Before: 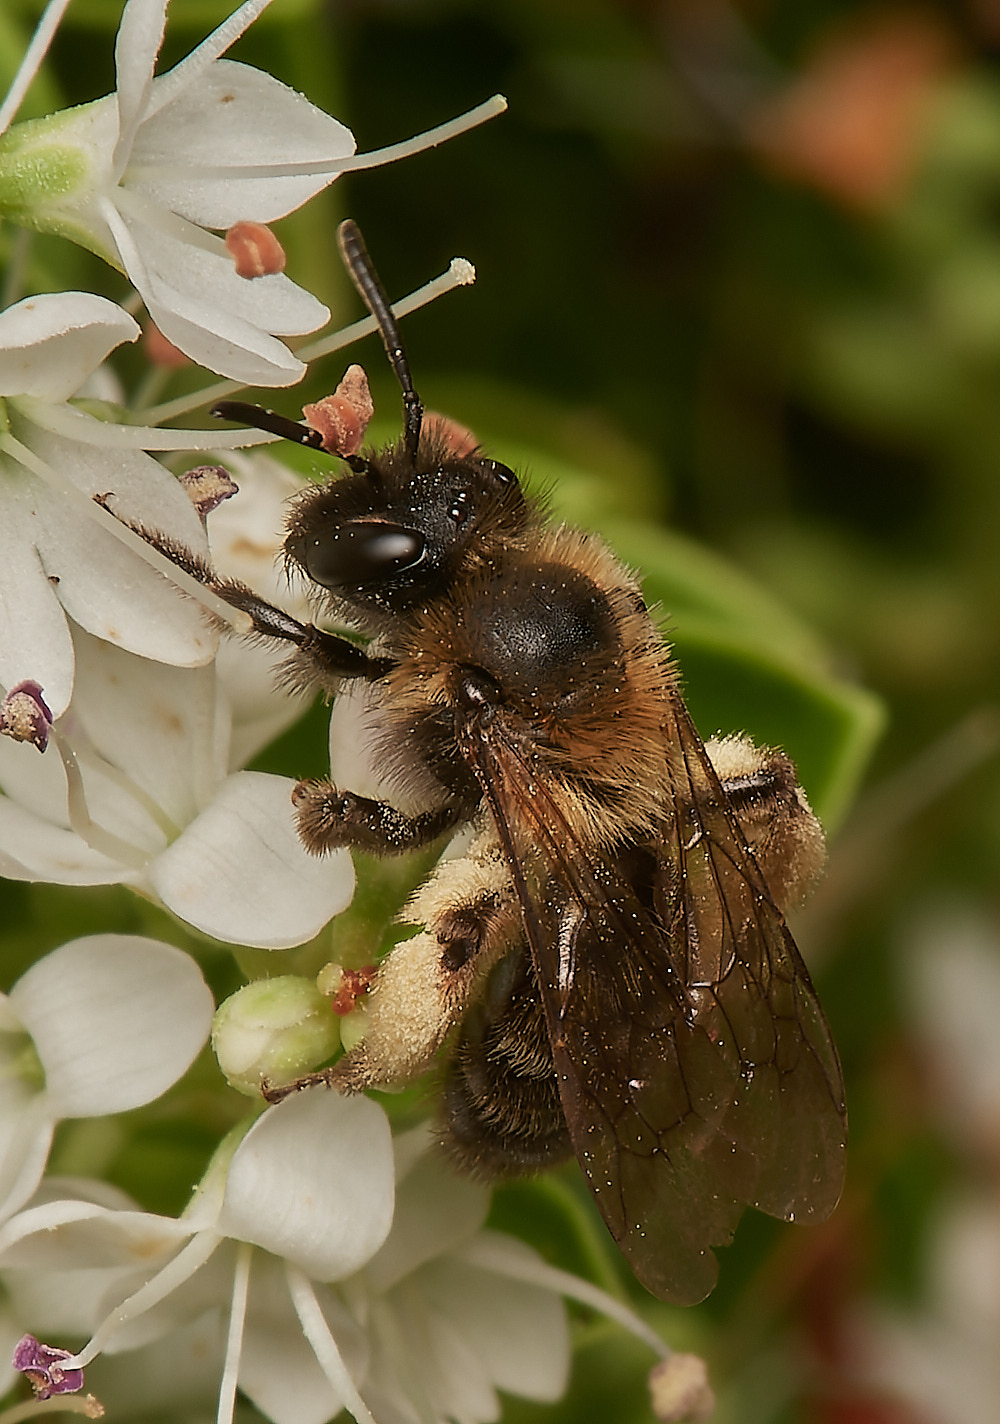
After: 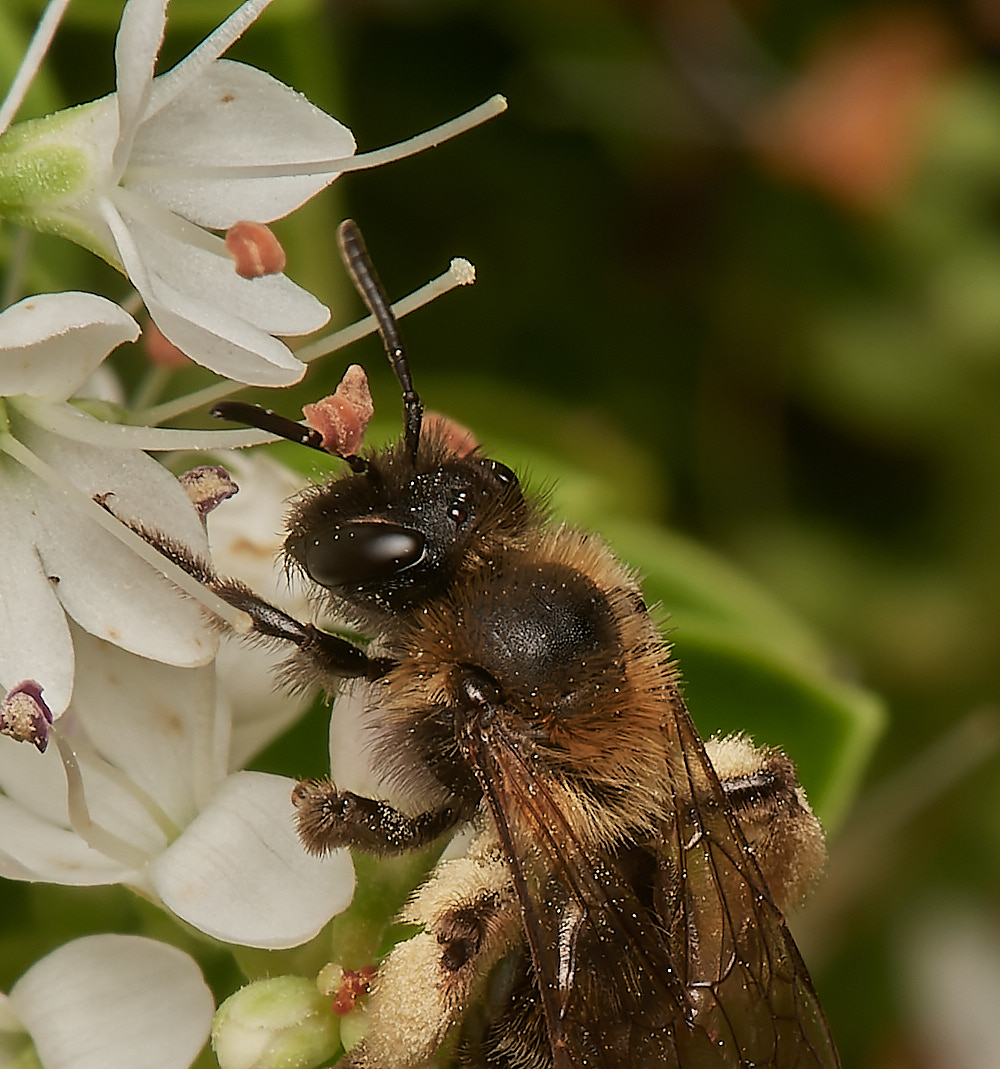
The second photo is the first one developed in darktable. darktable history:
crop: bottom 24.924%
exposure: exposure -0.016 EV, compensate highlight preservation false
